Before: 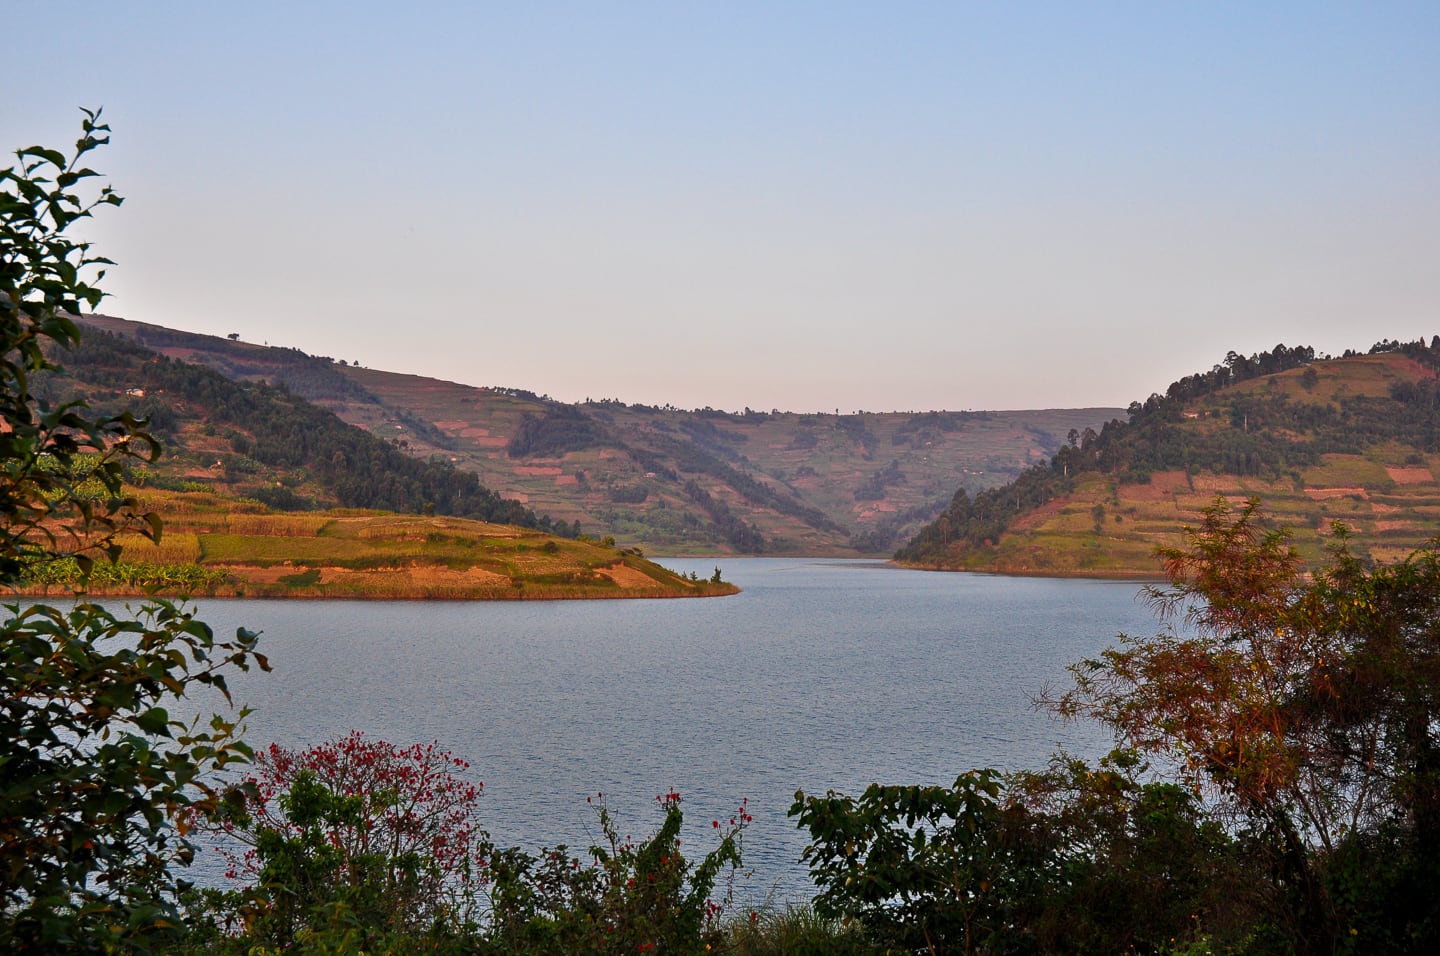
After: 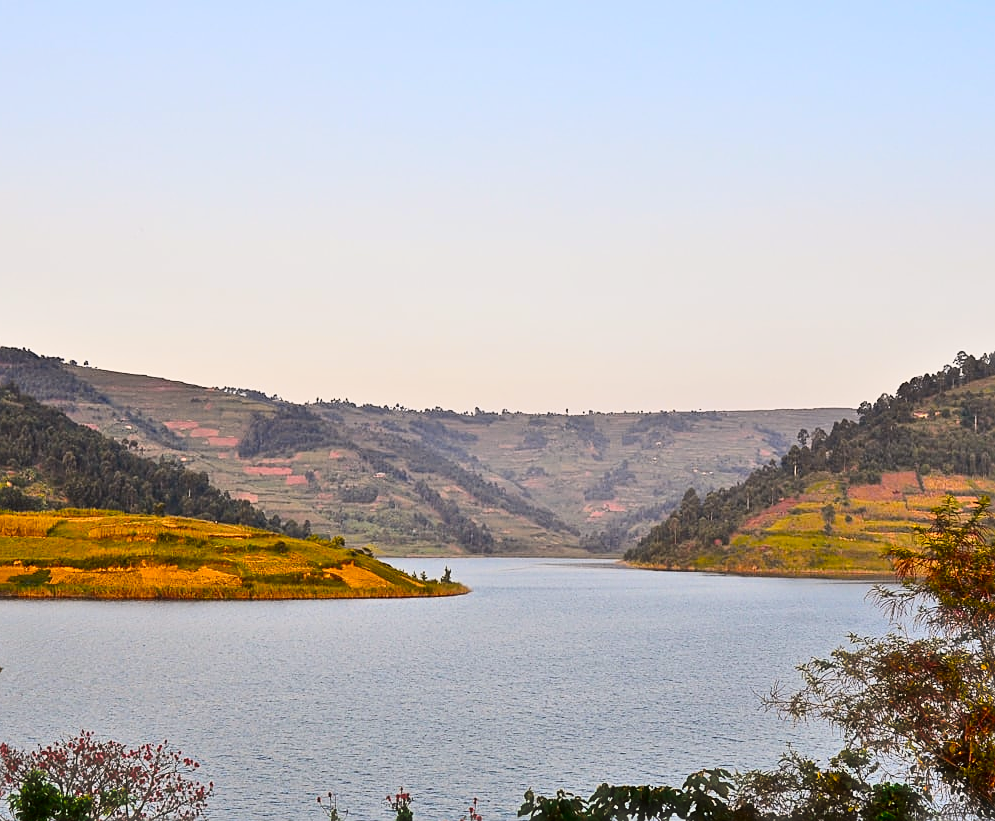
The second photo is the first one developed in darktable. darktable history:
sharpen: on, module defaults
tone curve: curves: ch0 [(0, 0) (0.104, 0.068) (0.236, 0.227) (0.46, 0.576) (0.657, 0.796) (0.861, 0.932) (1, 0.981)]; ch1 [(0, 0) (0.353, 0.344) (0.434, 0.382) (0.479, 0.476) (0.502, 0.504) (0.544, 0.534) (0.57, 0.57) (0.586, 0.603) (0.618, 0.631) (0.657, 0.679) (1, 1)]; ch2 [(0, 0) (0.34, 0.314) (0.434, 0.43) (0.5, 0.511) (0.528, 0.545) (0.557, 0.573) (0.573, 0.618) (0.628, 0.751) (1, 1)], color space Lab, independent channels, preserve colors none
haze removal: strength -0.103, compatibility mode true, adaptive false
crop: left 18.804%, right 12.062%, bottom 14.066%
